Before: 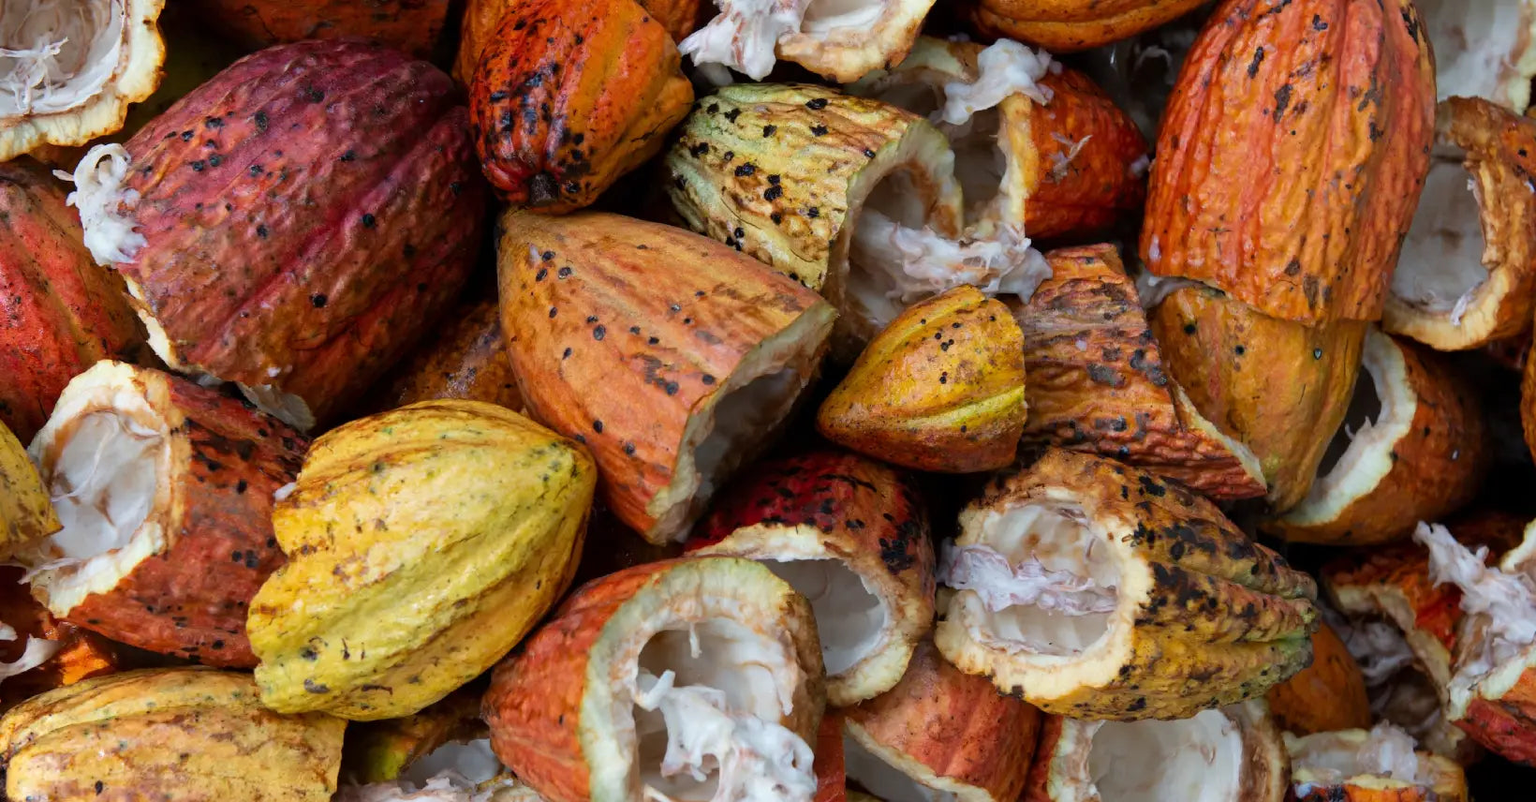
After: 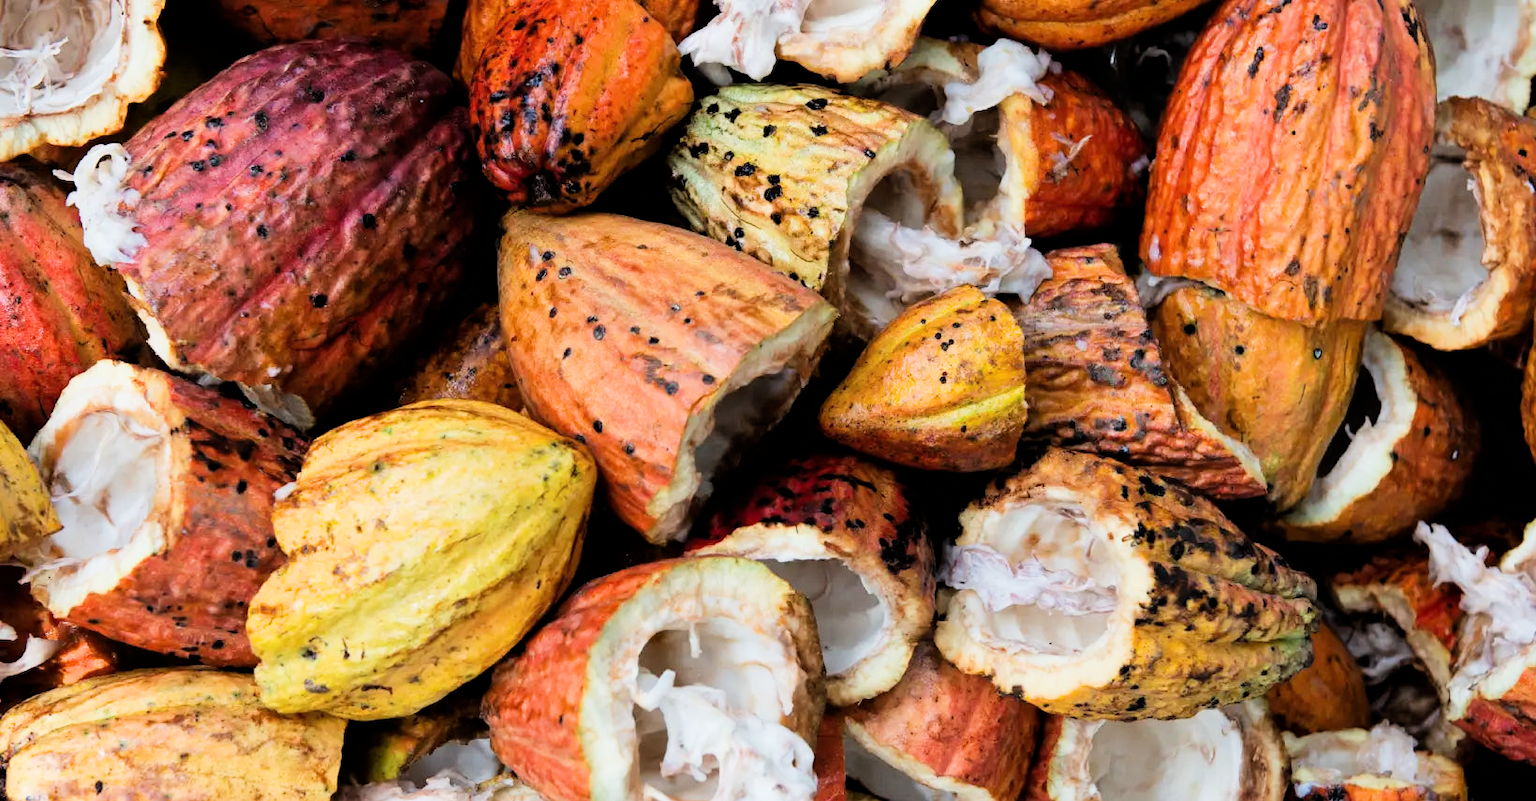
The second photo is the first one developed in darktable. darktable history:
exposure: black level correction 0, exposure 0.835 EV, compensate highlight preservation false
filmic rgb: black relative exposure -5.05 EV, white relative exposure 3.96 EV, hardness 2.88, contrast 1.299, highlights saturation mix -29.29%
